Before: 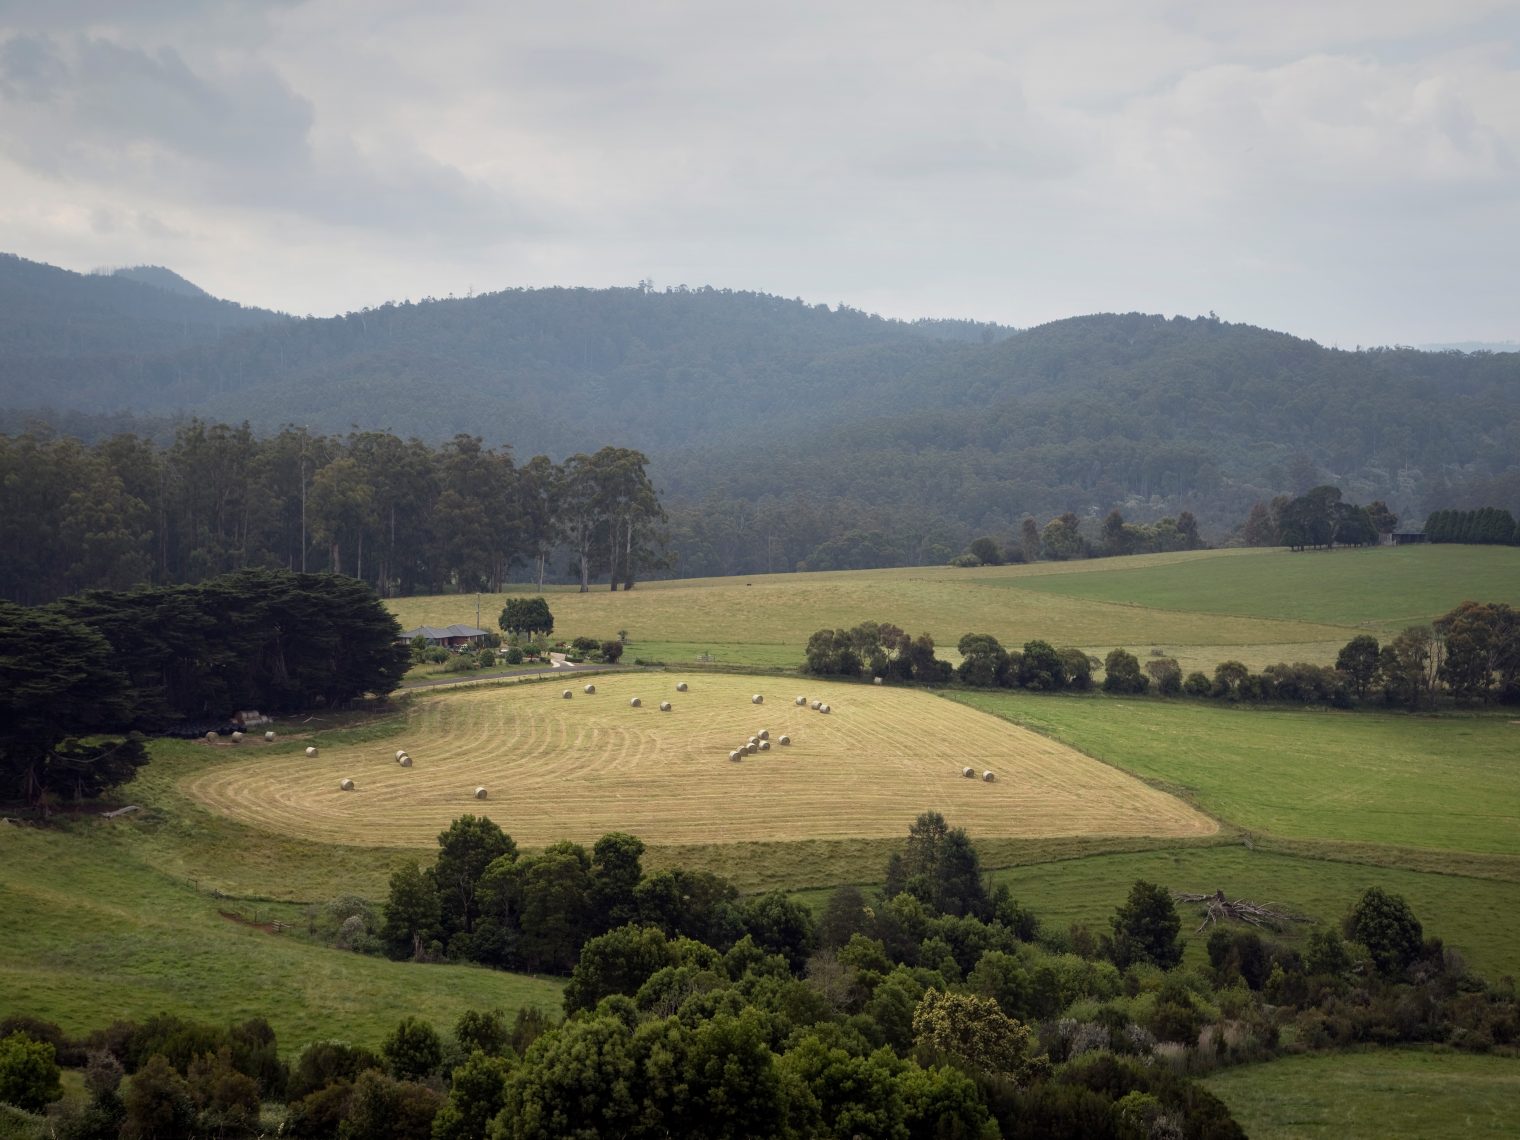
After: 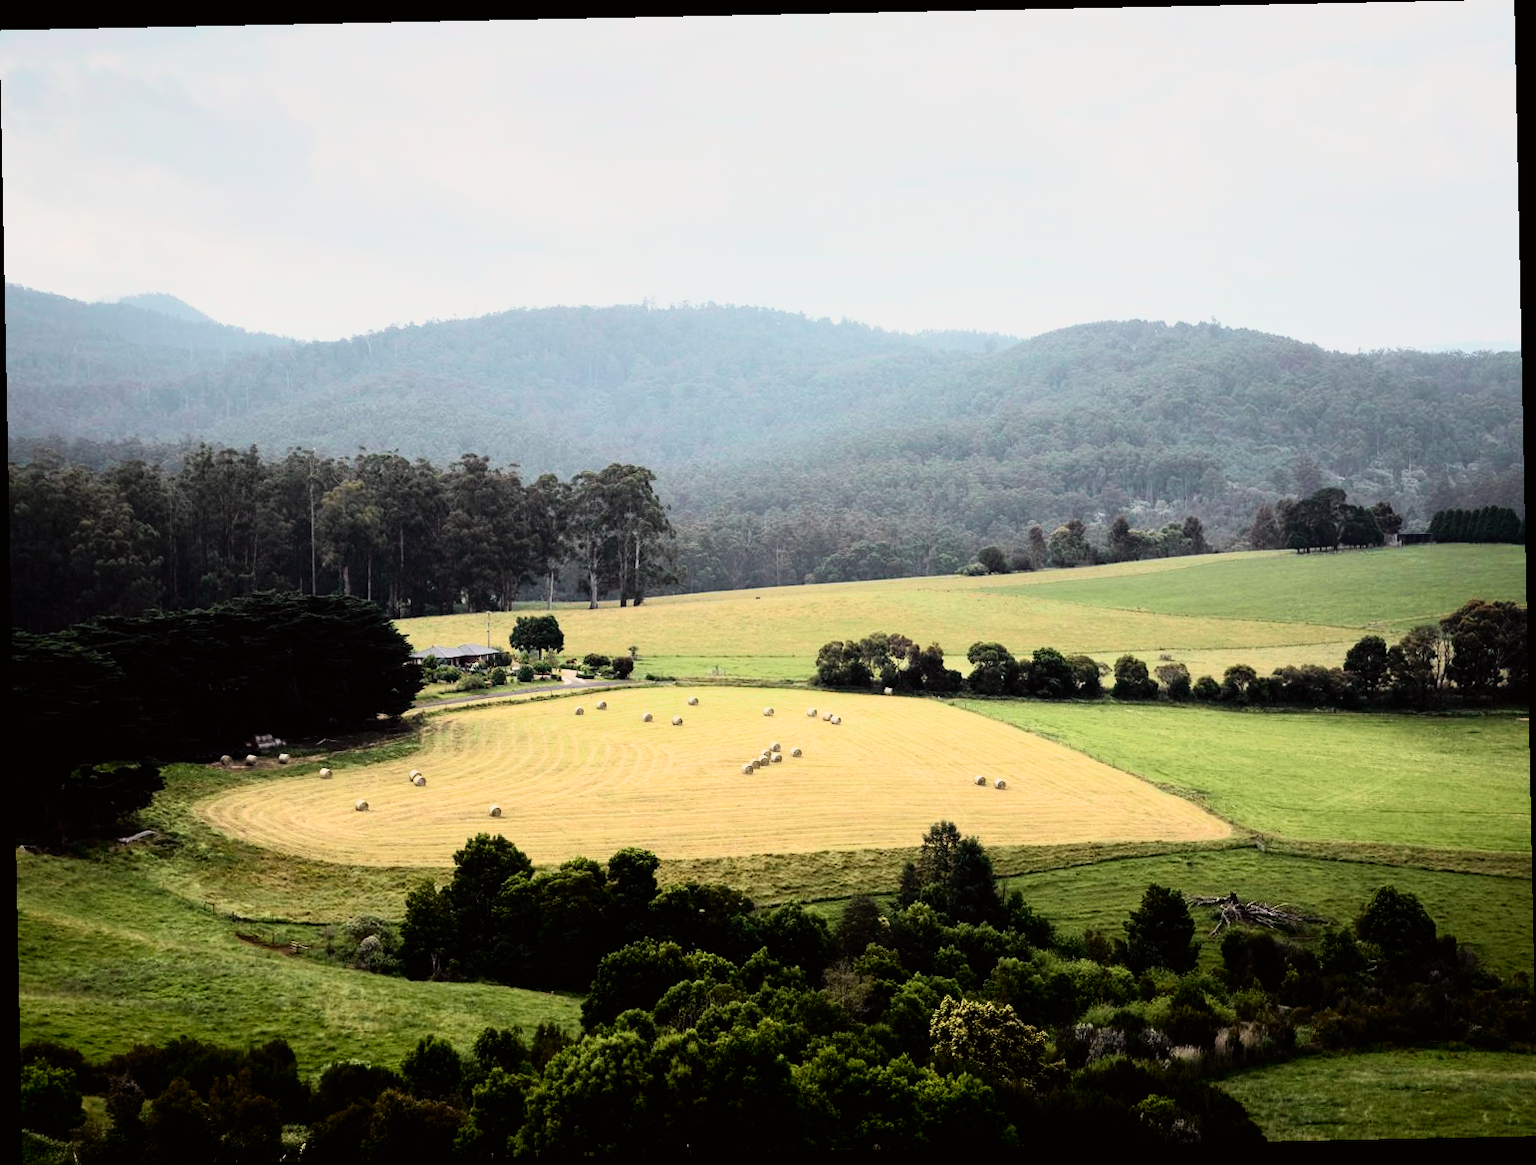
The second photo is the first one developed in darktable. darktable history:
bloom: size 9%, threshold 100%, strength 7%
contrast brightness saturation: contrast 0.22
exposure: exposure 0.367 EV, compensate highlight preservation false
rotate and perspective: rotation -1.17°, automatic cropping off
filmic rgb: black relative exposure -5 EV, hardness 2.88, contrast 1.3, highlights saturation mix -30%
tone curve: curves: ch0 [(0, 0.005) (0.103, 0.097) (0.18, 0.22) (0.4, 0.485) (0.5, 0.612) (0.668, 0.787) (0.823, 0.894) (1, 0.971)]; ch1 [(0, 0) (0.172, 0.123) (0.324, 0.253) (0.396, 0.388) (0.478, 0.461) (0.499, 0.498) (0.522, 0.528) (0.618, 0.649) (0.753, 0.821) (1, 1)]; ch2 [(0, 0) (0.411, 0.424) (0.496, 0.501) (0.515, 0.514) (0.555, 0.585) (0.641, 0.69) (1, 1)], color space Lab, independent channels, preserve colors none
sharpen: radius 2.883, amount 0.868, threshold 47.523
